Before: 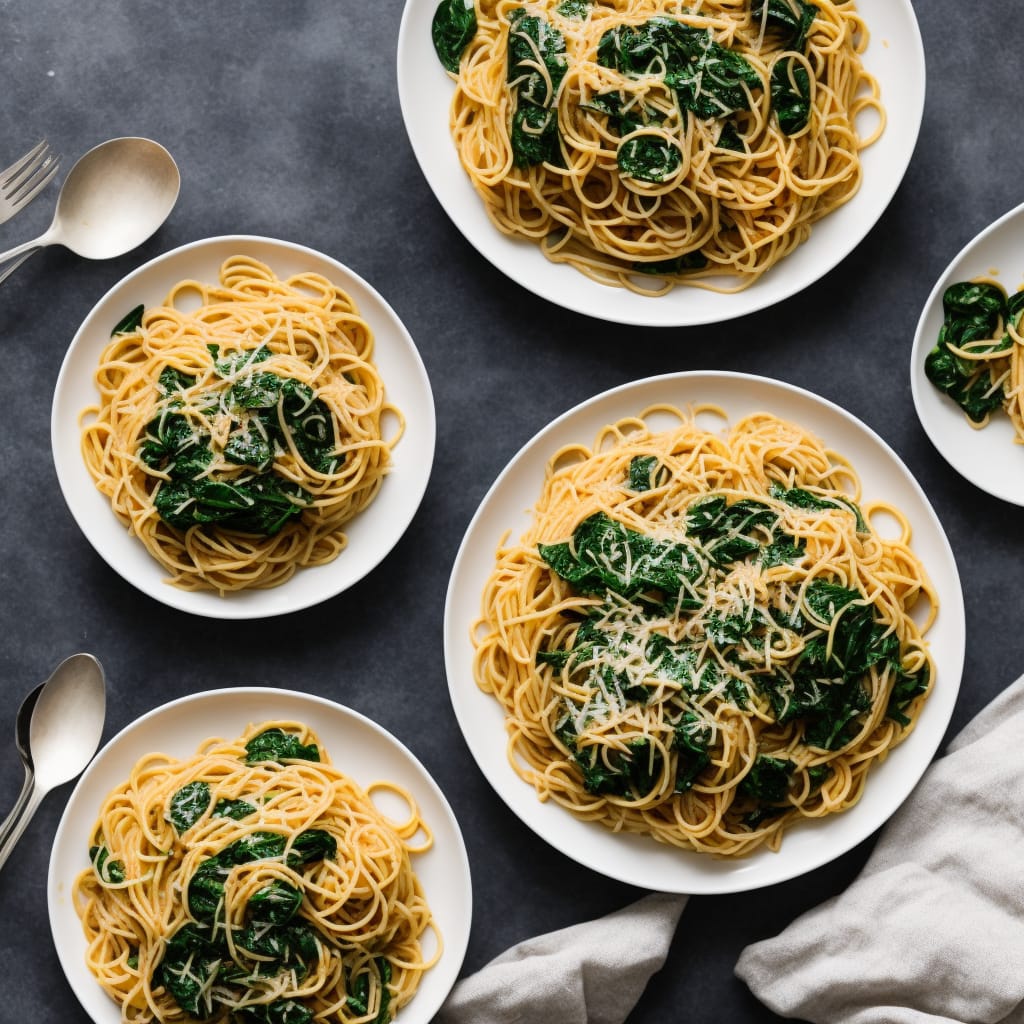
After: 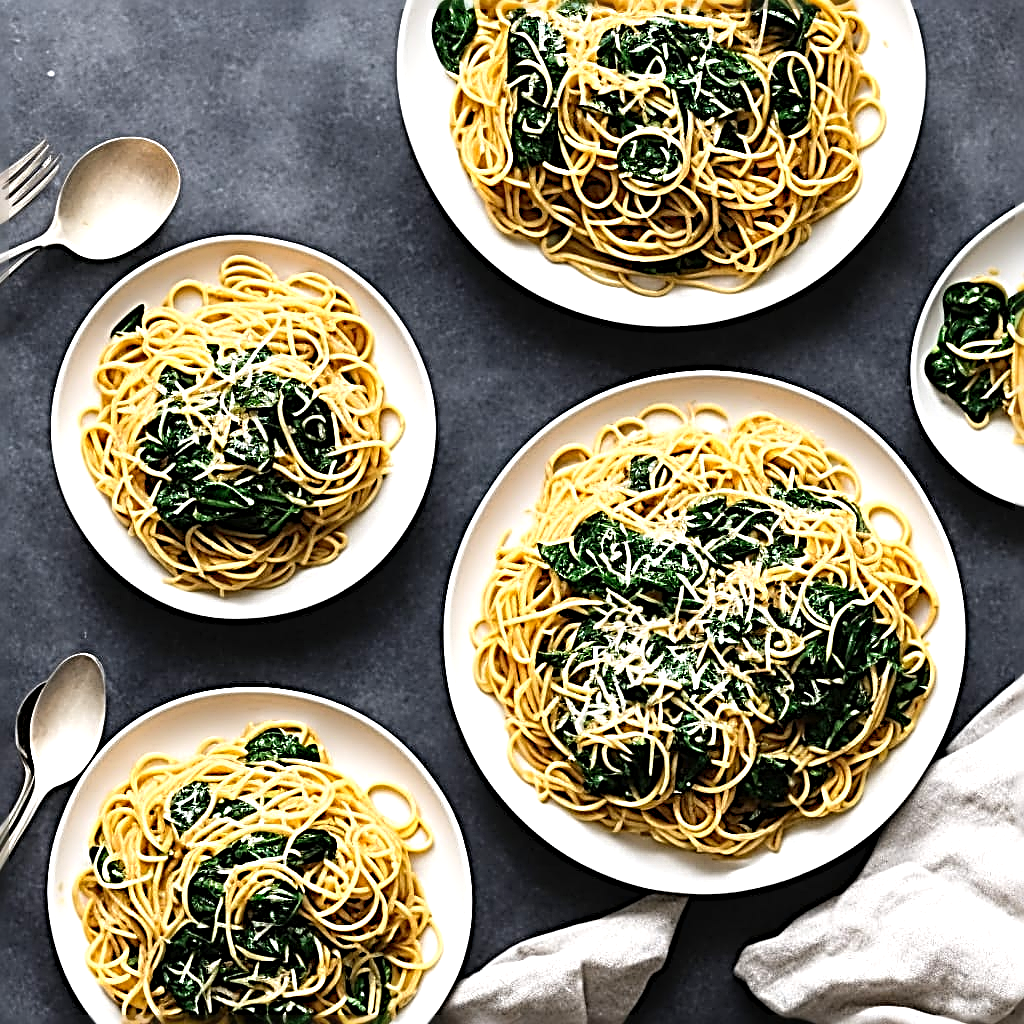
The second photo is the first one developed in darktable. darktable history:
sharpen: radius 3.206, amount 1.727
levels: levels [0, 0.43, 0.859]
